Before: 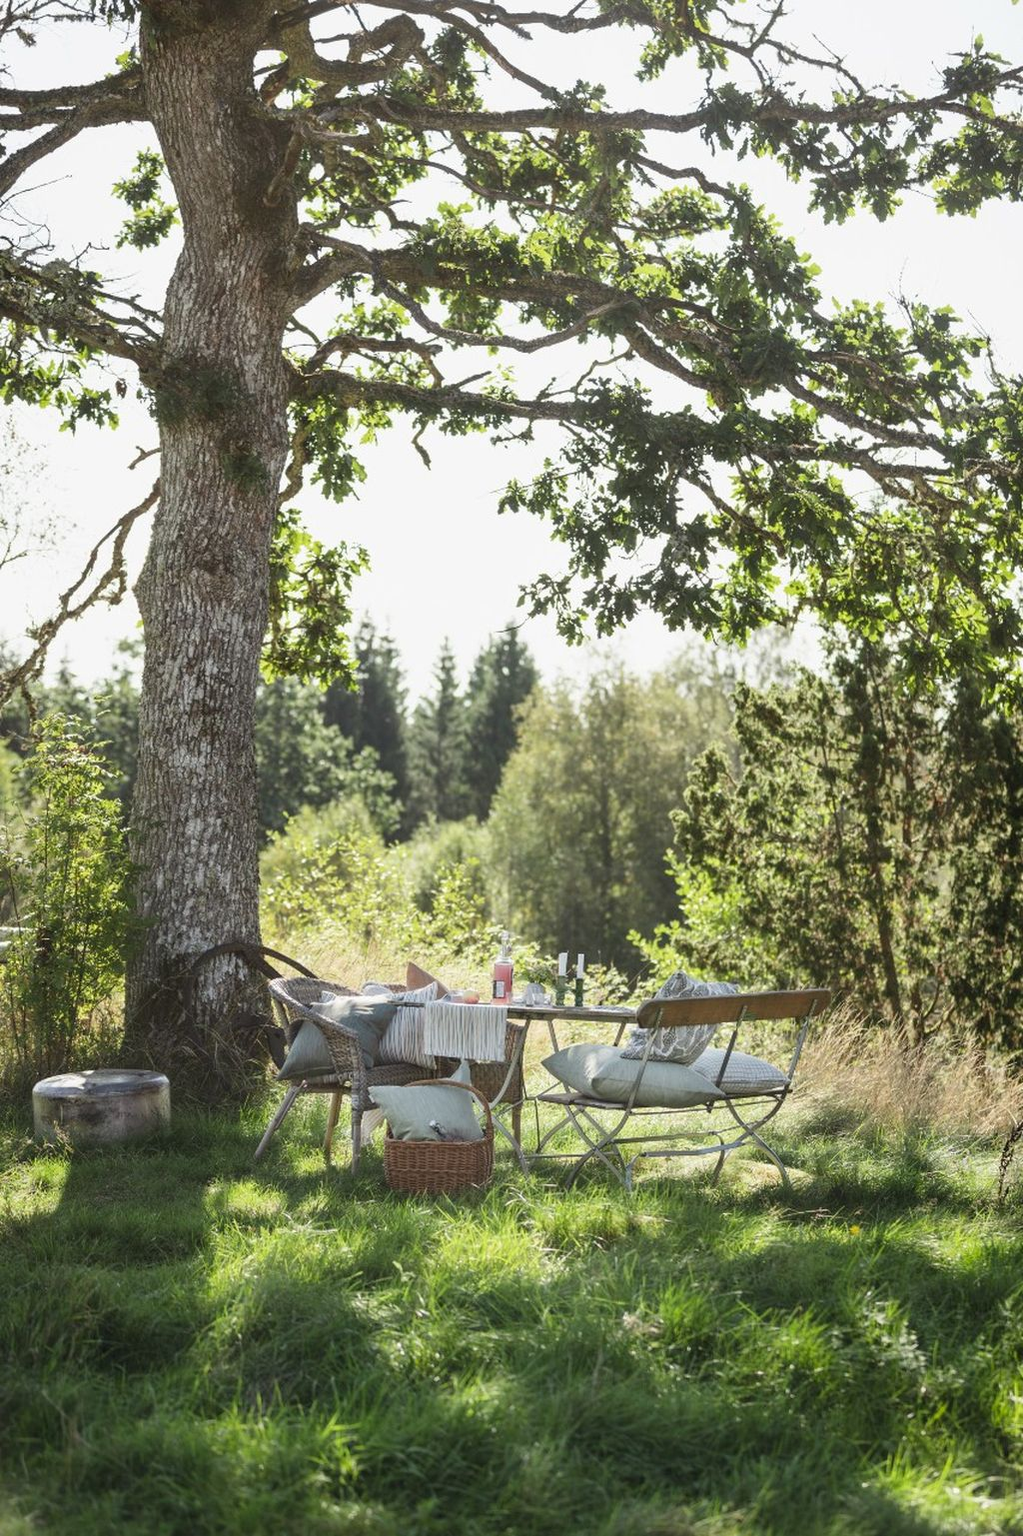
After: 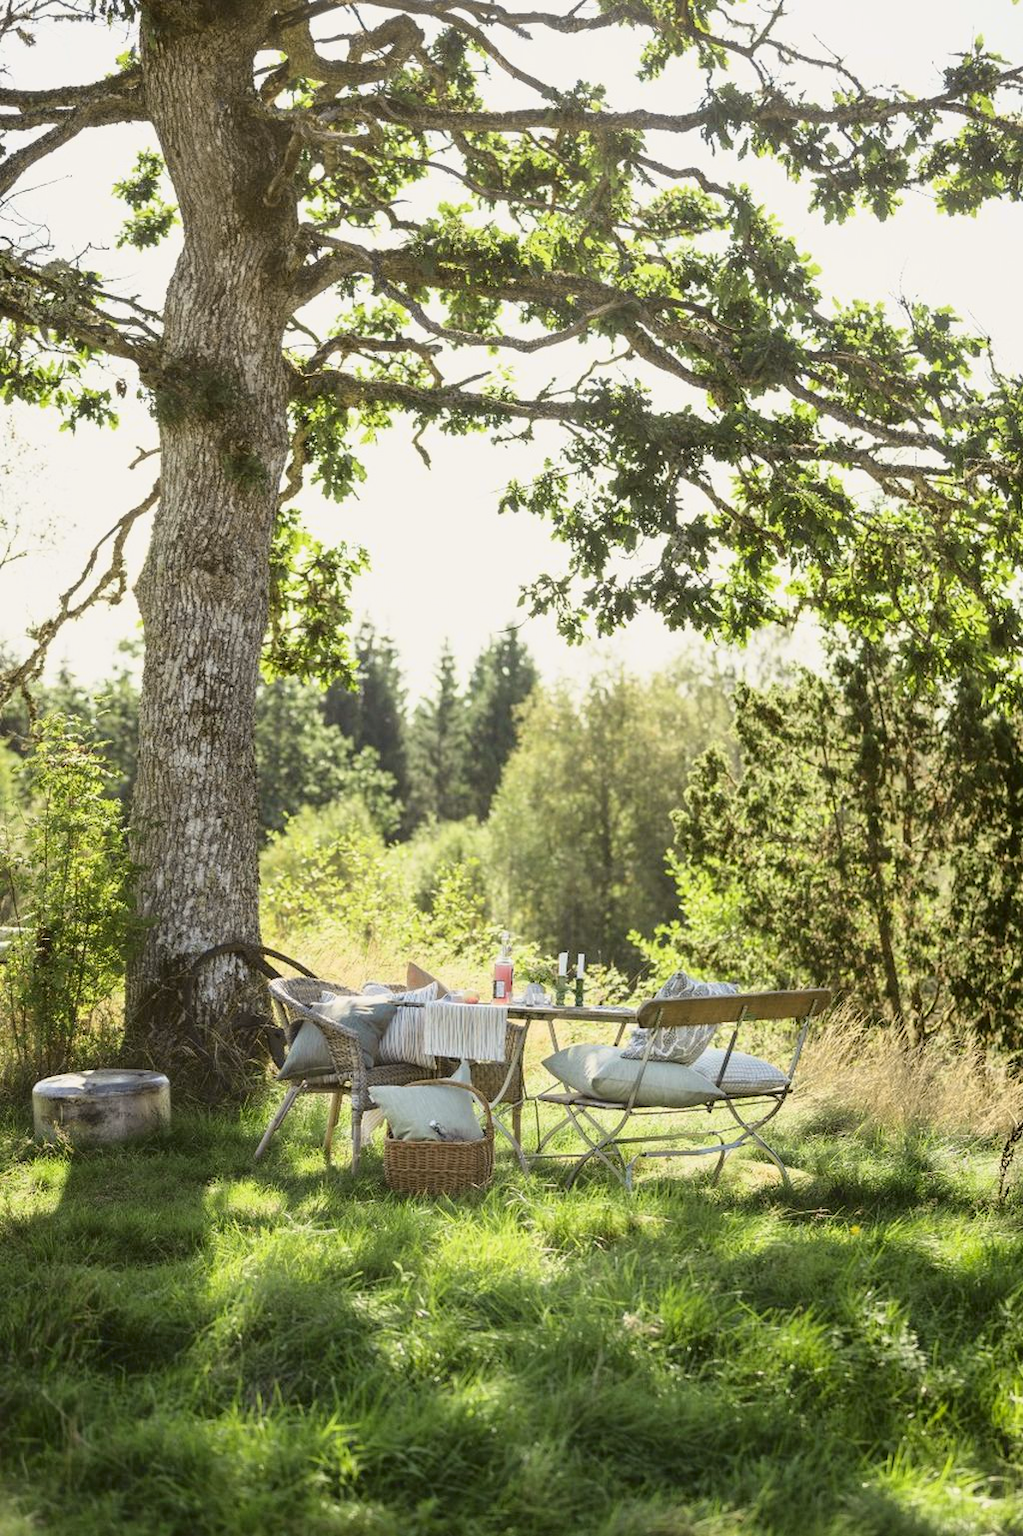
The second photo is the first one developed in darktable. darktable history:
tone curve: curves: ch0 [(0, 0.021) (0.049, 0.044) (0.152, 0.14) (0.328, 0.377) (0.473, 0.543) (0.641, 0.705) (0.85, 0.894) (1, 0.969)]; ch1 [(0, 0) (0.302, 0.331) (0.433, 0.432) (0.472, 0.47) (0.502, 0.503) (0.527, 0.516) (0.564, 0.573) (0.614, 0.626) (0.677, 0.701) (0.859, 0.885) (1, 1)]; ch2 [(0, 0) (0.33, 0.301) (0.447, 0.44) (0.487, 0.496) (0.502, 0.516) (0.535, 0.563) (0.565, 0.597) (0.608, 0.641) (1, 1)], color space Lab, independent channels, preserve colors none
